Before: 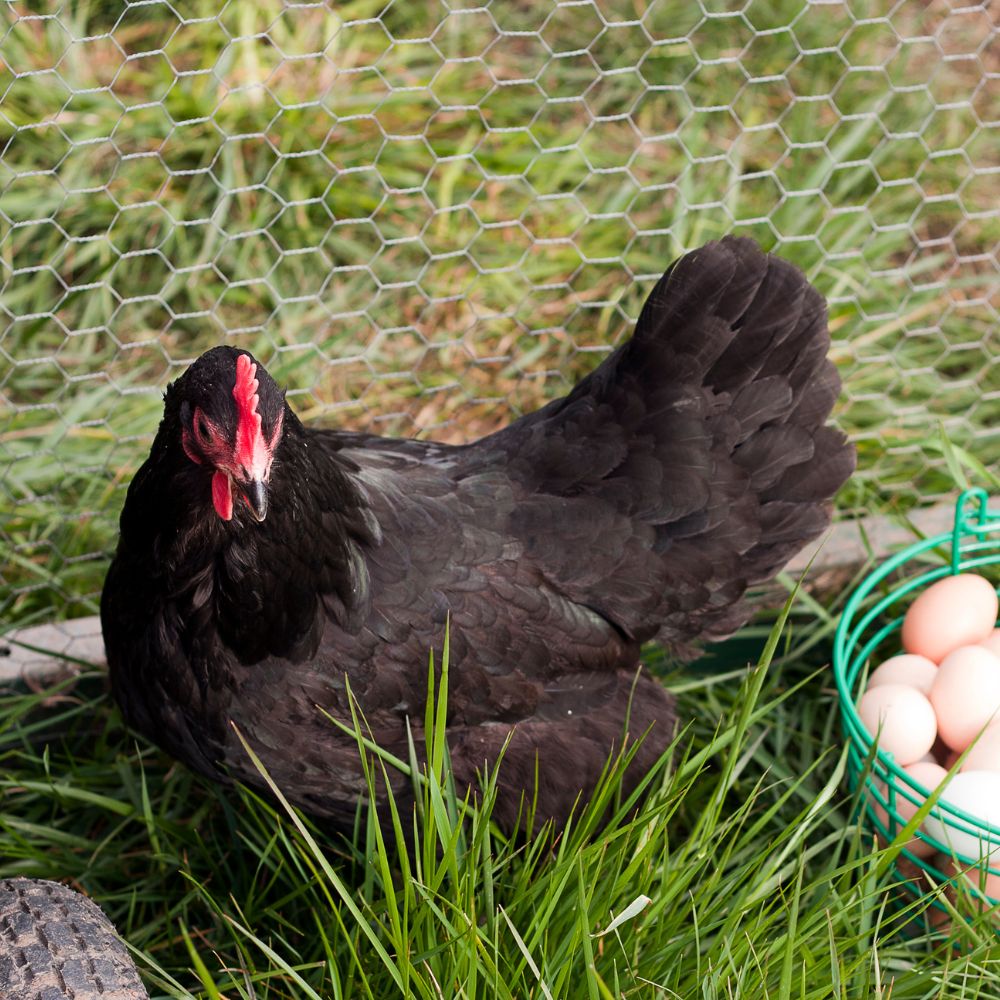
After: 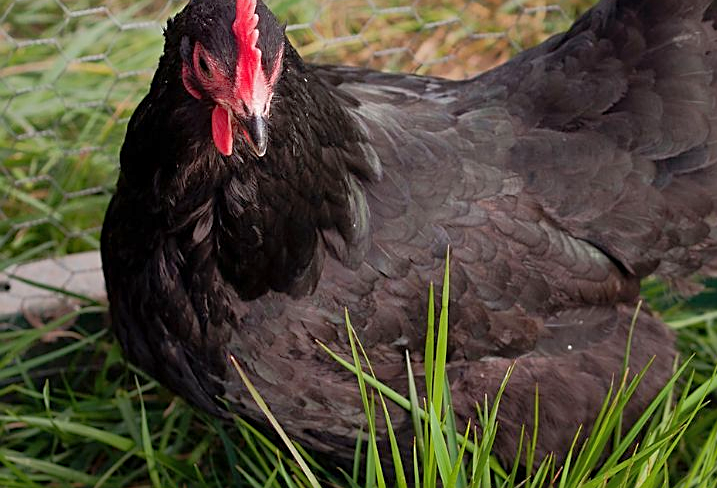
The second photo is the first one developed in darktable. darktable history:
sharpen: on, module defaults
crop: top 36.547%, right 28.211%, bottom 14.651%
shadows and highlights: on, module defaults
